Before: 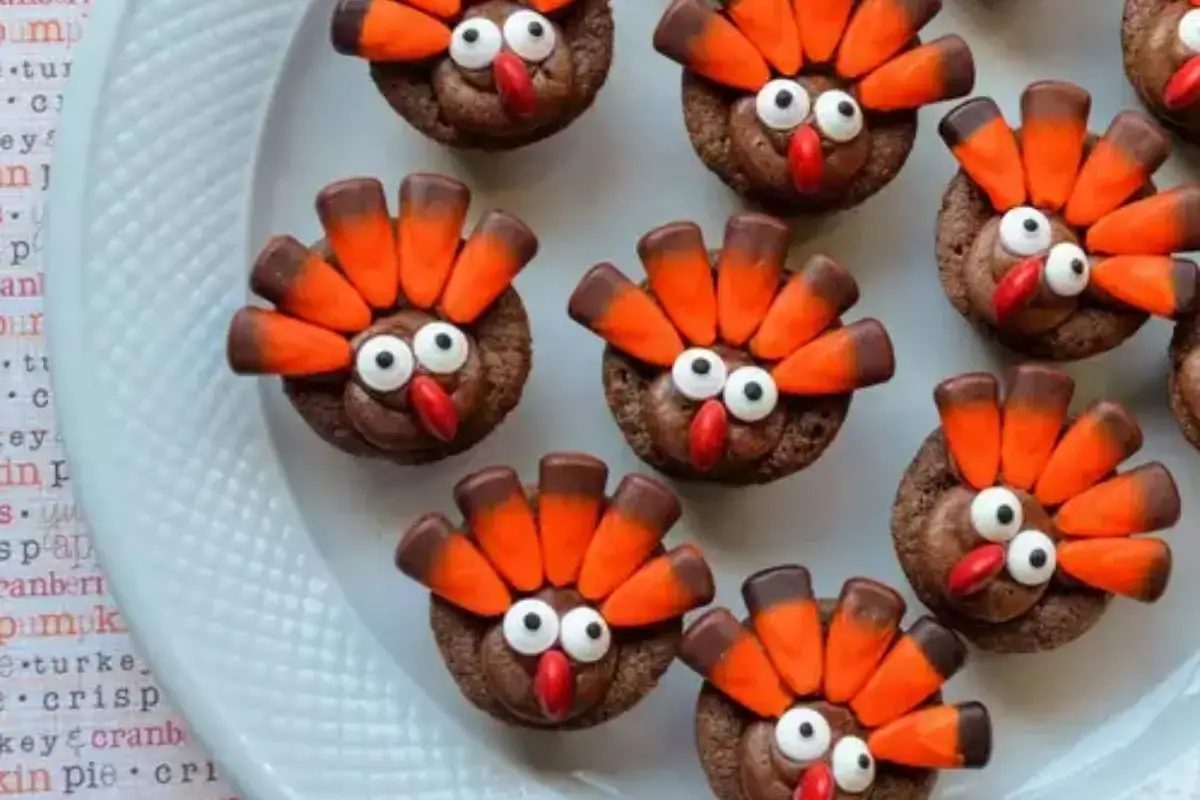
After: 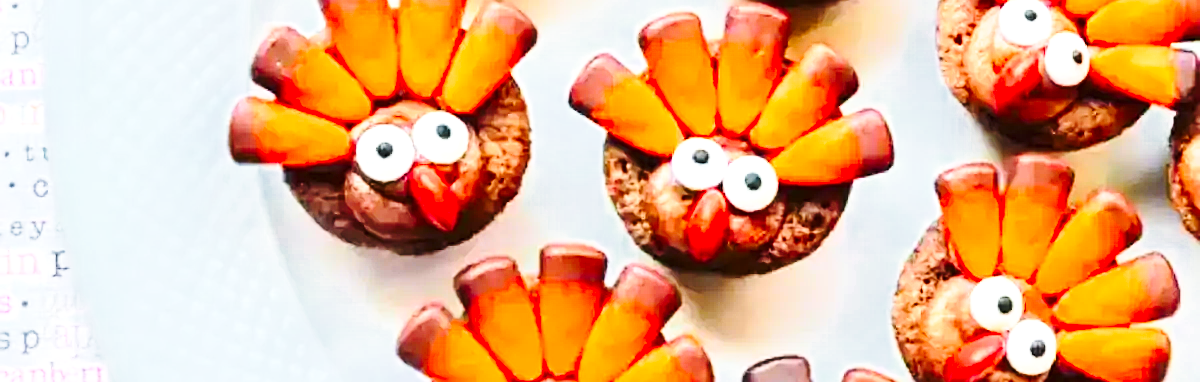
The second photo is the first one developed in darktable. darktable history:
contrast brightness saturation: contrast 0.197, brightness 0.163, saturation 0.223
tone equalizer: -8 EV -0.42 EV, -7 EV -0.385 EV, -6 EV -0.338 EV, -5 EV -0.248 EV, -3 EV 0.188 EV, -2 EV 0.332 EV, -1 EV 0.396 EV, +0 EV 0.405 EV, edges refinement/feathering 500, mask exposure compensation -1.57 EV, preserve details no
sharpen: amount 0.493
crop and rotate: top 26.459%, bottom 25.756%
base curve: curves: ch0 [(0, 0) (0.028, 0.03) (0.121, 0.232) (0.46, 0.748) (0.859, 0.968) (1, 1)], preserve colors none
color zones: curves: ch0 [(0, 0.499) (0.143, 0.5) (0.286, 0.5) (0.429, 0.476) (0.571, 0.284) (0.714, 0.243) (0.857, 0.449) (1, 0.499)]; ch1 [(0, 0.532) (0.143, 0.645) (0.286, 0.696) (0.429, 0.211) (0.571, 0.504) (0.714, 0.493) (0.857, 0.495) (1, 0.532)]; ch2 [(0, 0.5) (0.143, 0.5) (0.286, 0.427) (0.429, 0.324) (0.571, 0.5) (0.714, 0.5) (0.857, 0.5) (1, 0.5)]
exposure: exposure 0.951 EV, compensate highlight preservation false
